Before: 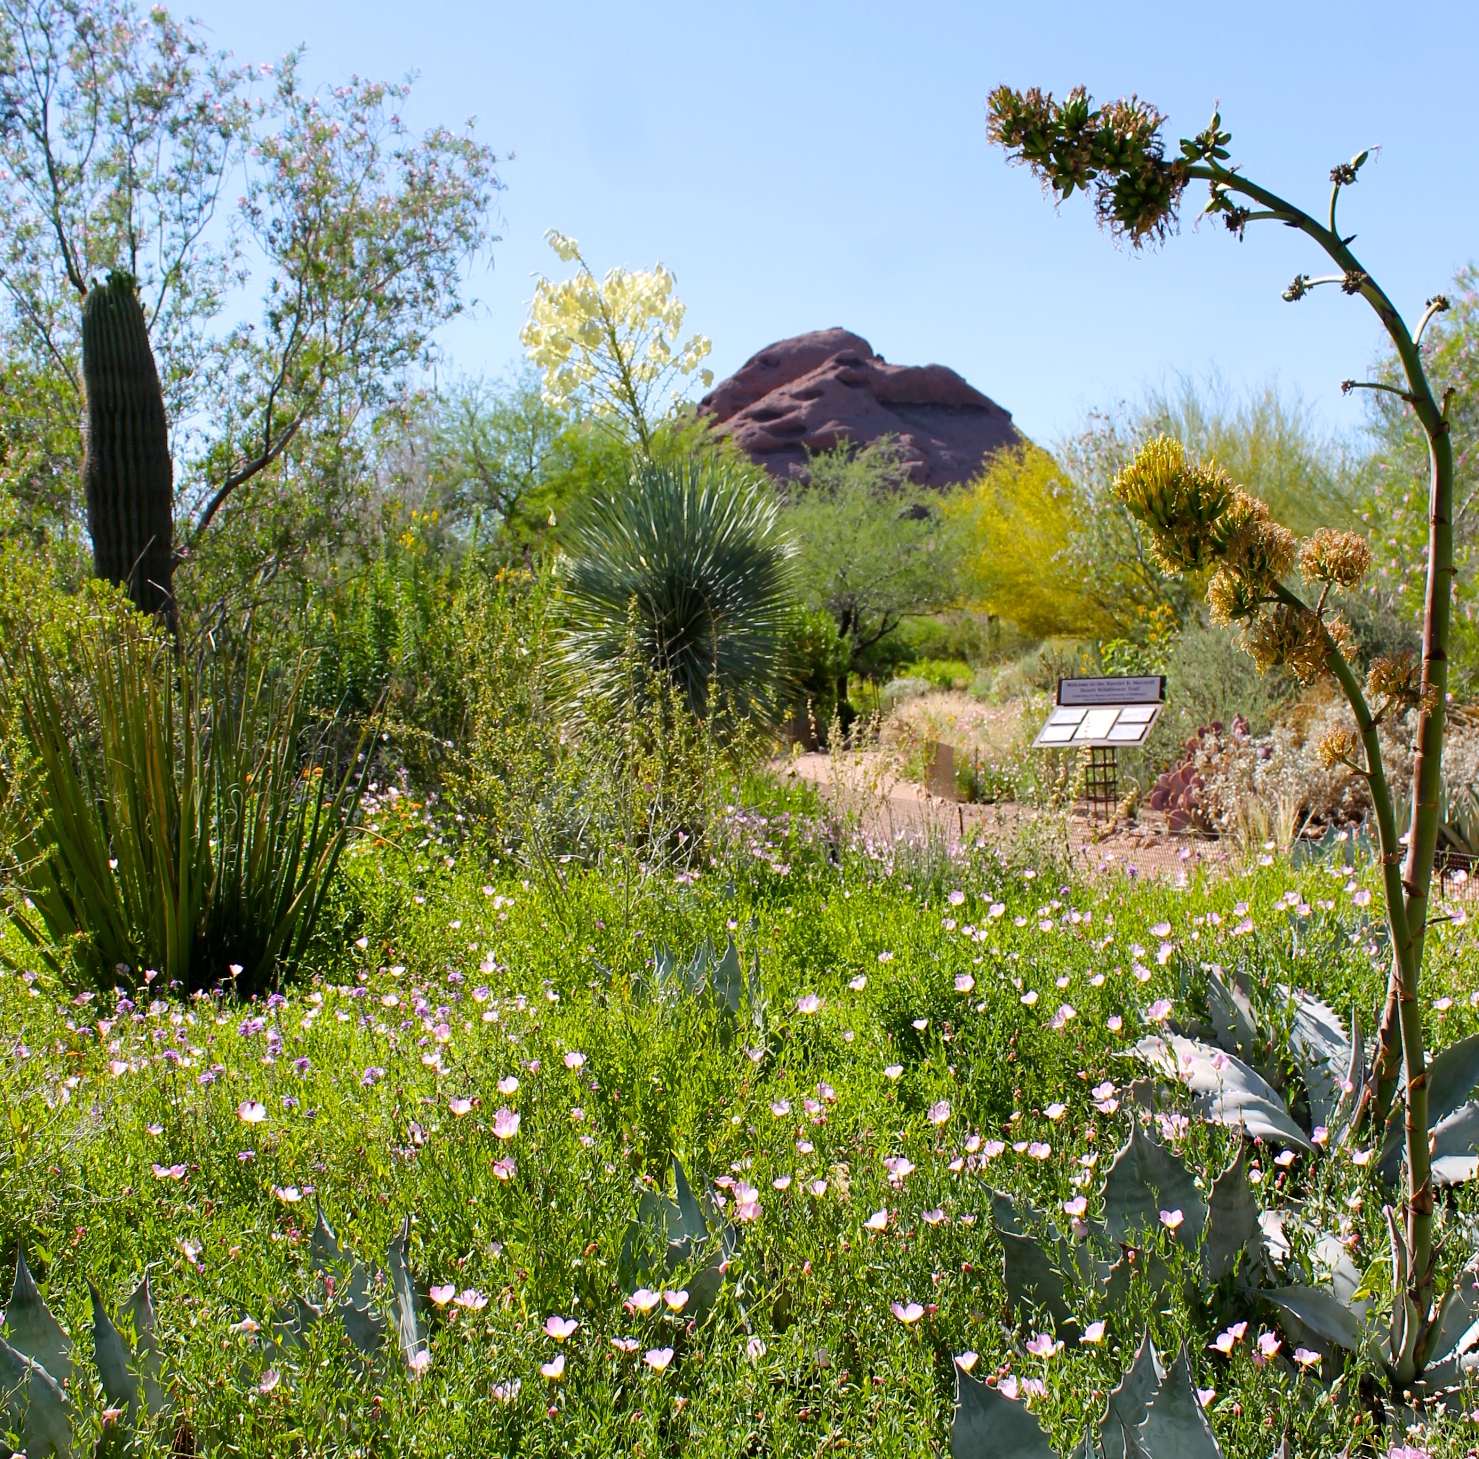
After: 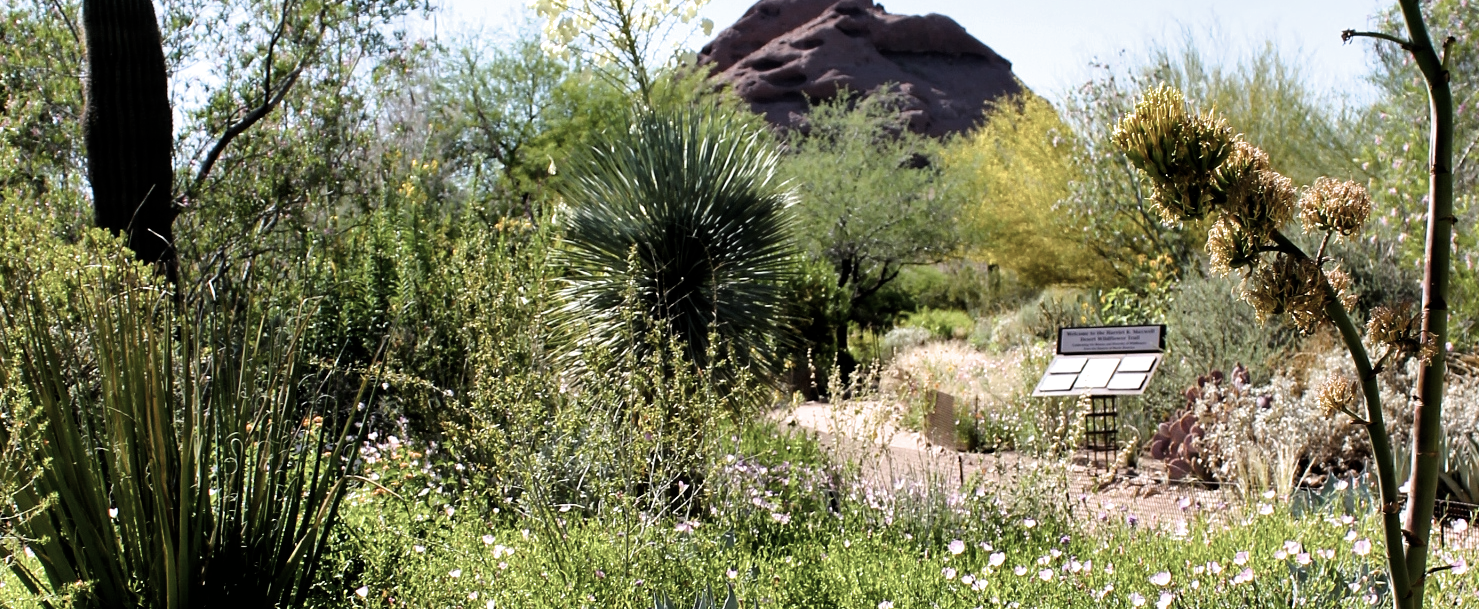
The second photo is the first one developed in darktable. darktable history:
shadows and highlights: radius 135.61, highlights color adjustment 56.8%, soften with gaussian
crop and rotate: top 24.065%, bottom 34.183%
contrast brightness saturation: contrast 0.1, saturation -0.295
filmic rgb: black relative exposure -8.25 EV, white relative exposure 2.2 EV, target white luminance 99.884%, hardness 7.08, latitude 75.75%, contrast 1.32, highlights saturation mix -2.18%, shadows ↔ highlights balance 30.52%, color science v6 (2022), iterations of high-quality reconstruction 0
